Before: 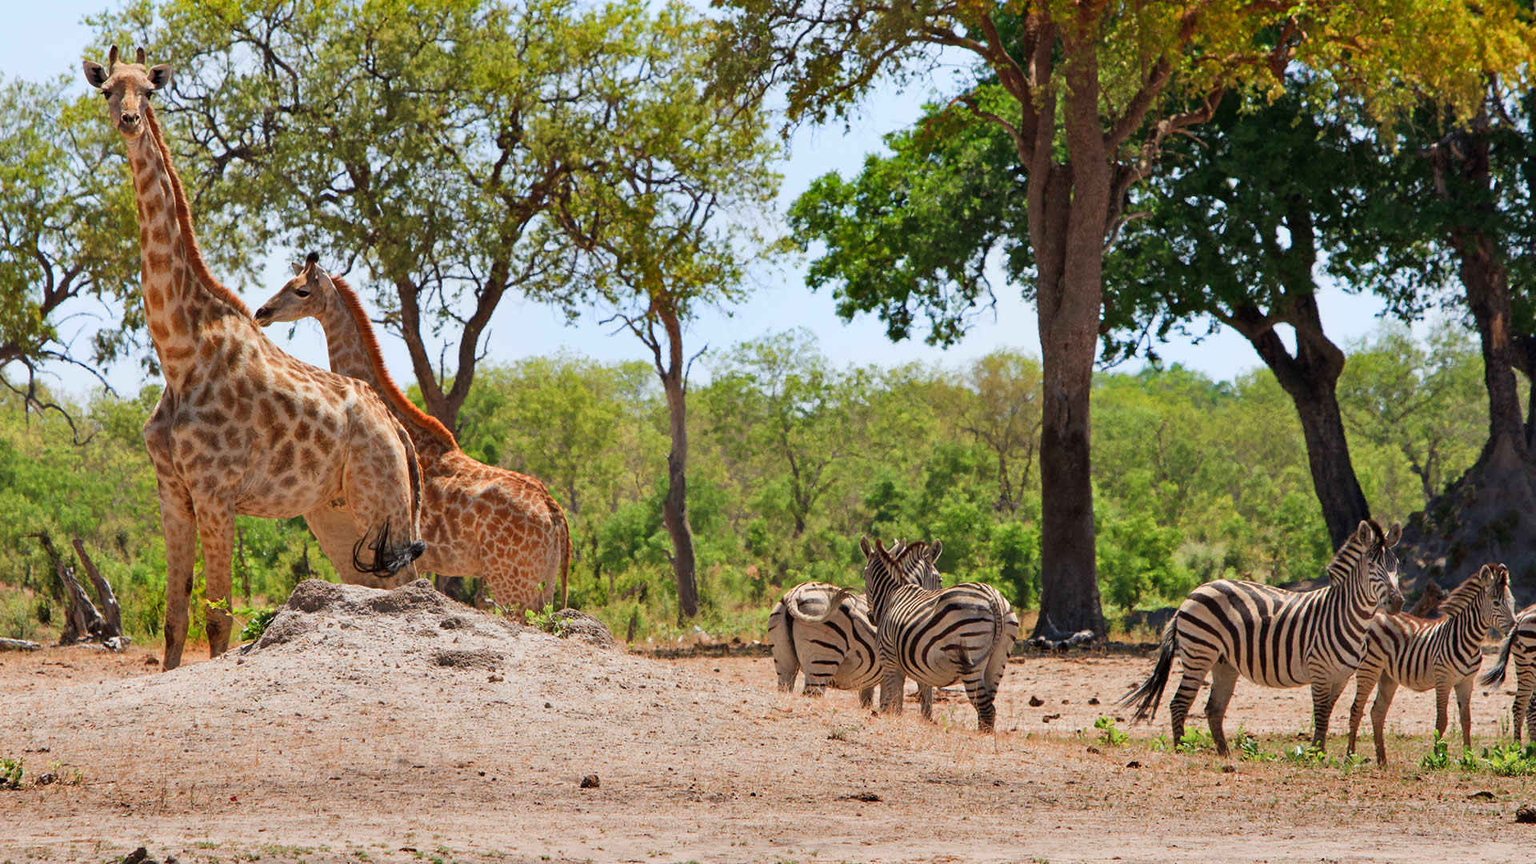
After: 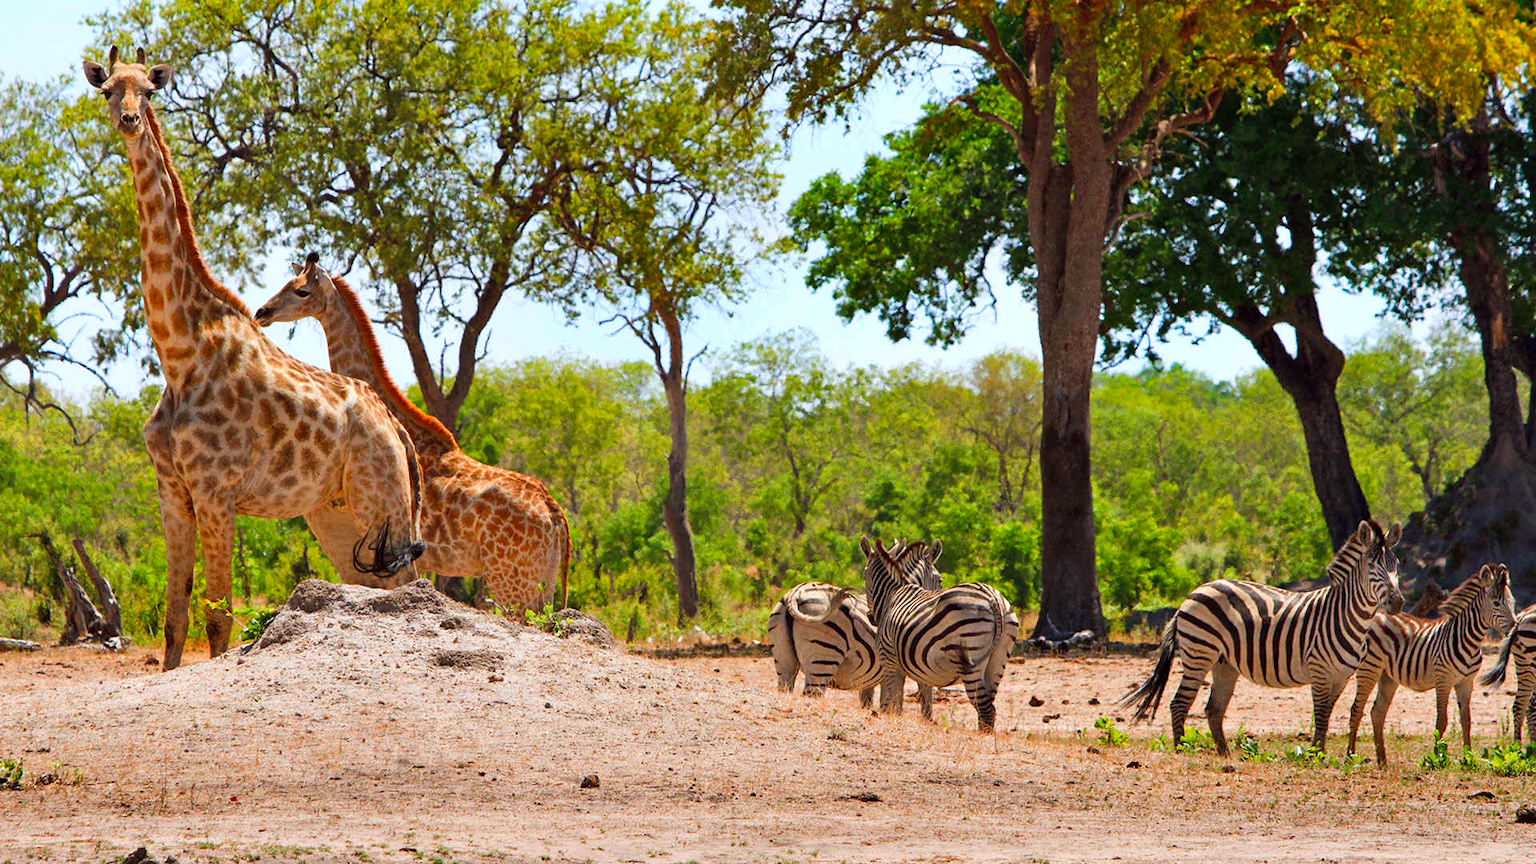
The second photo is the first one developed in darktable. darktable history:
white balance: emerald 1
color balance: lift [1, 1.001, 0.999, 1.001], gamma [1, 1.004, 1.007, 0.993], gain [1, 0.991, 0.987, 1.013], contrast 7.5%, contrast fulcrum 10%, output saturation 115%
